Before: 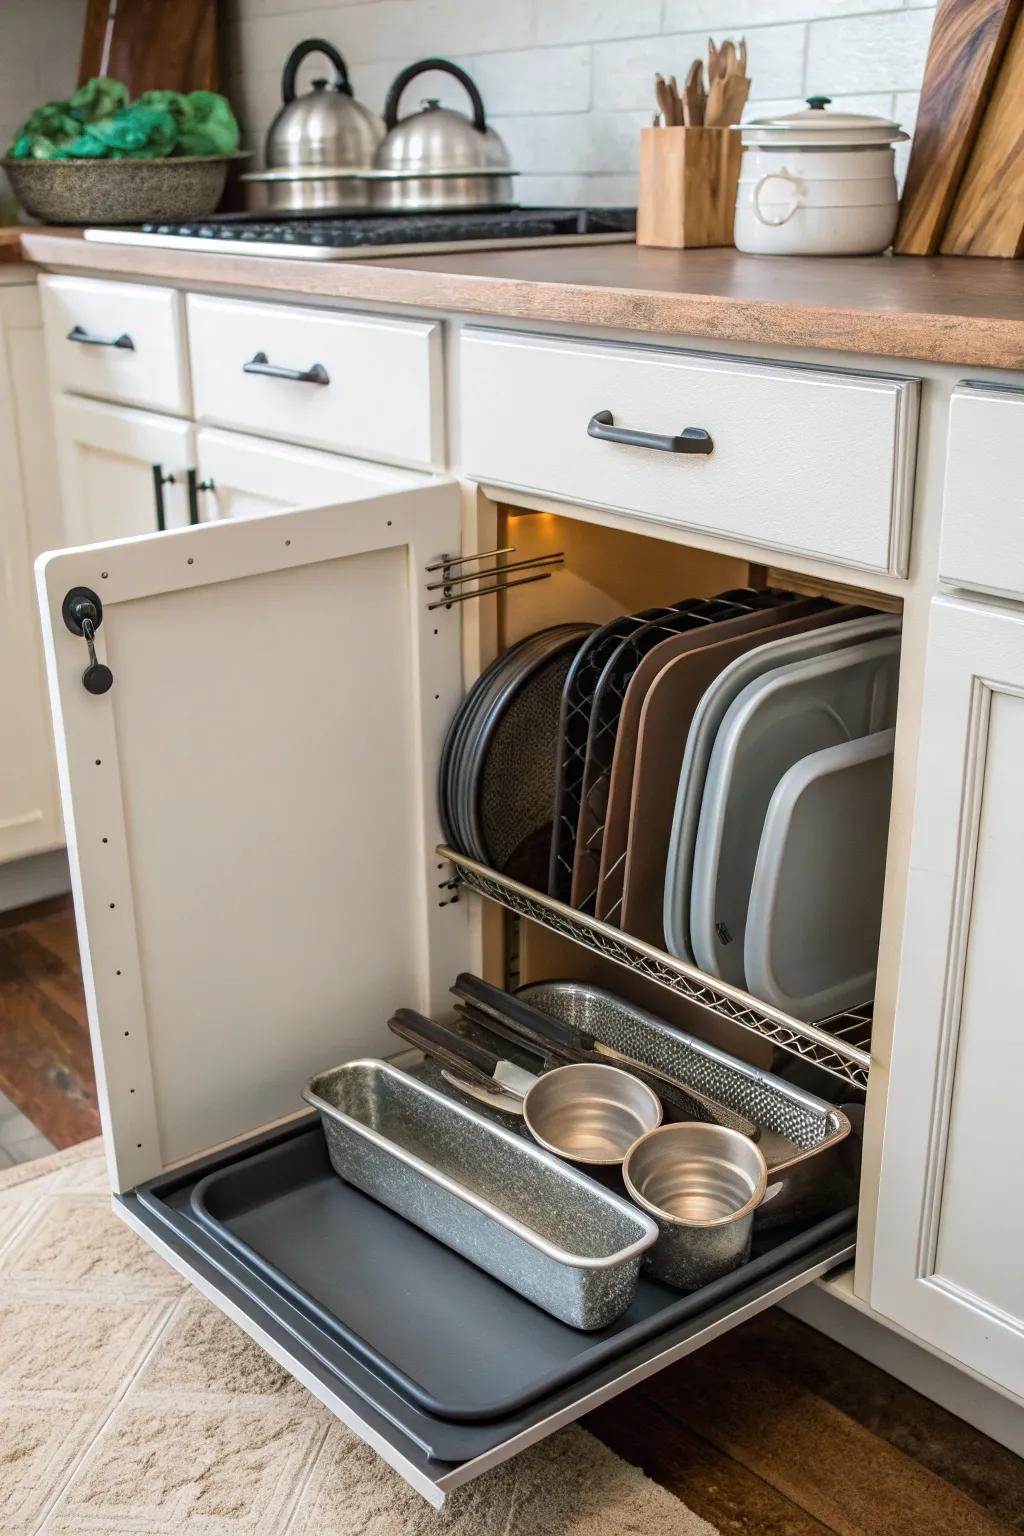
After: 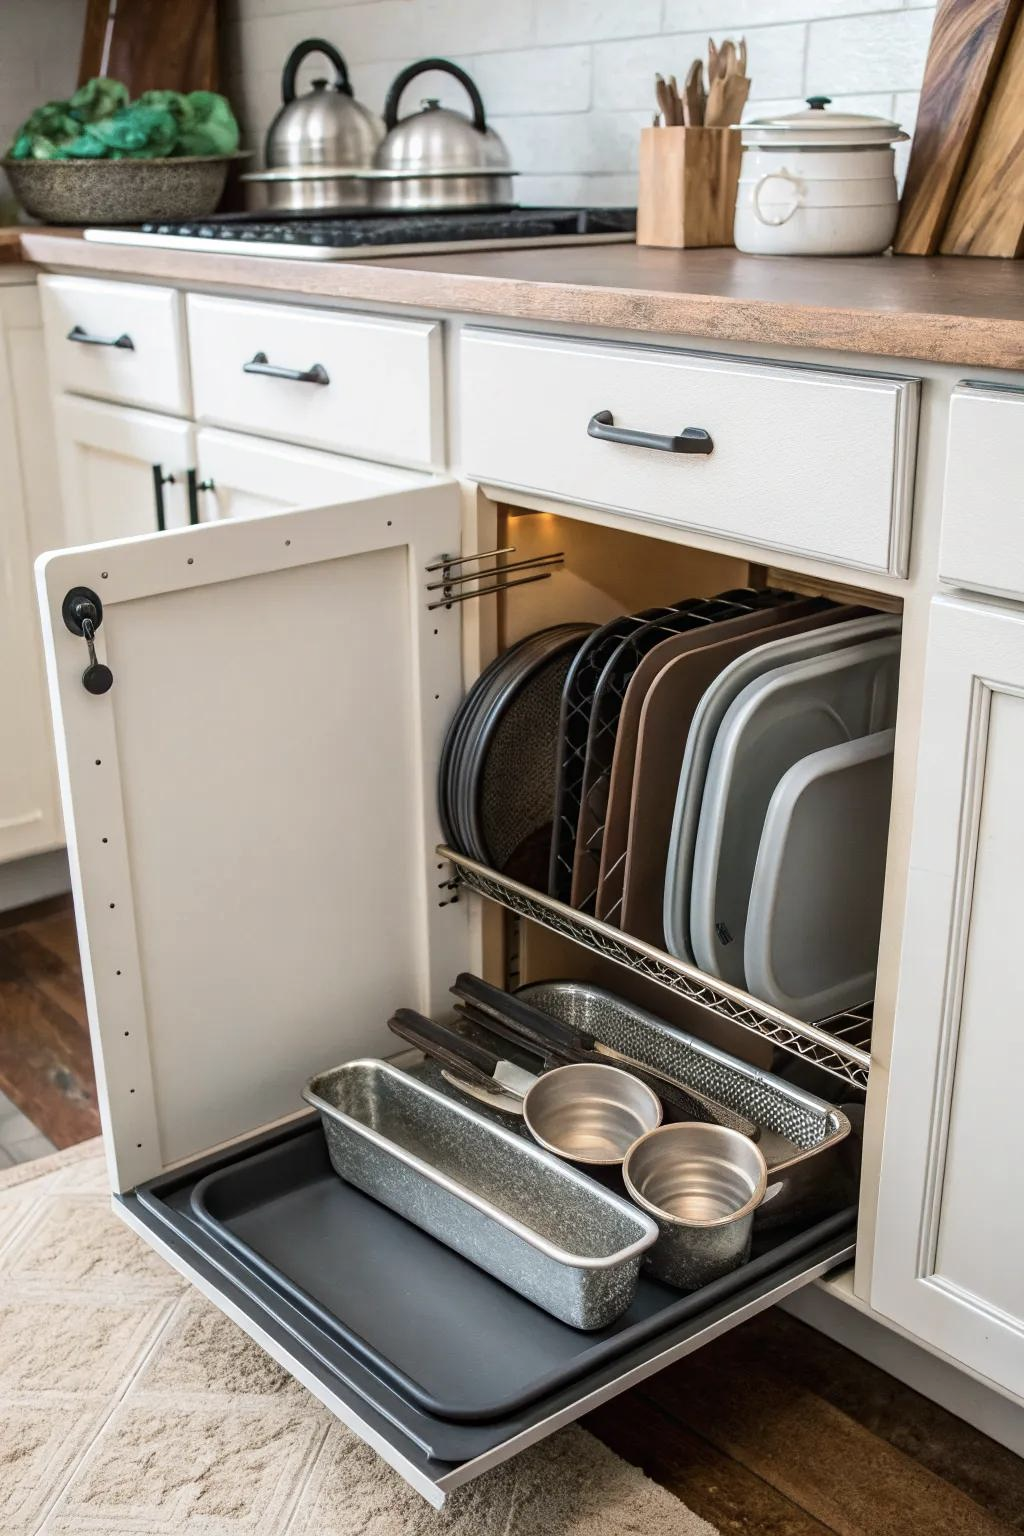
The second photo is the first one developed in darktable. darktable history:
contrast brightness saturation: contrast 0.106, saturation -0.173
